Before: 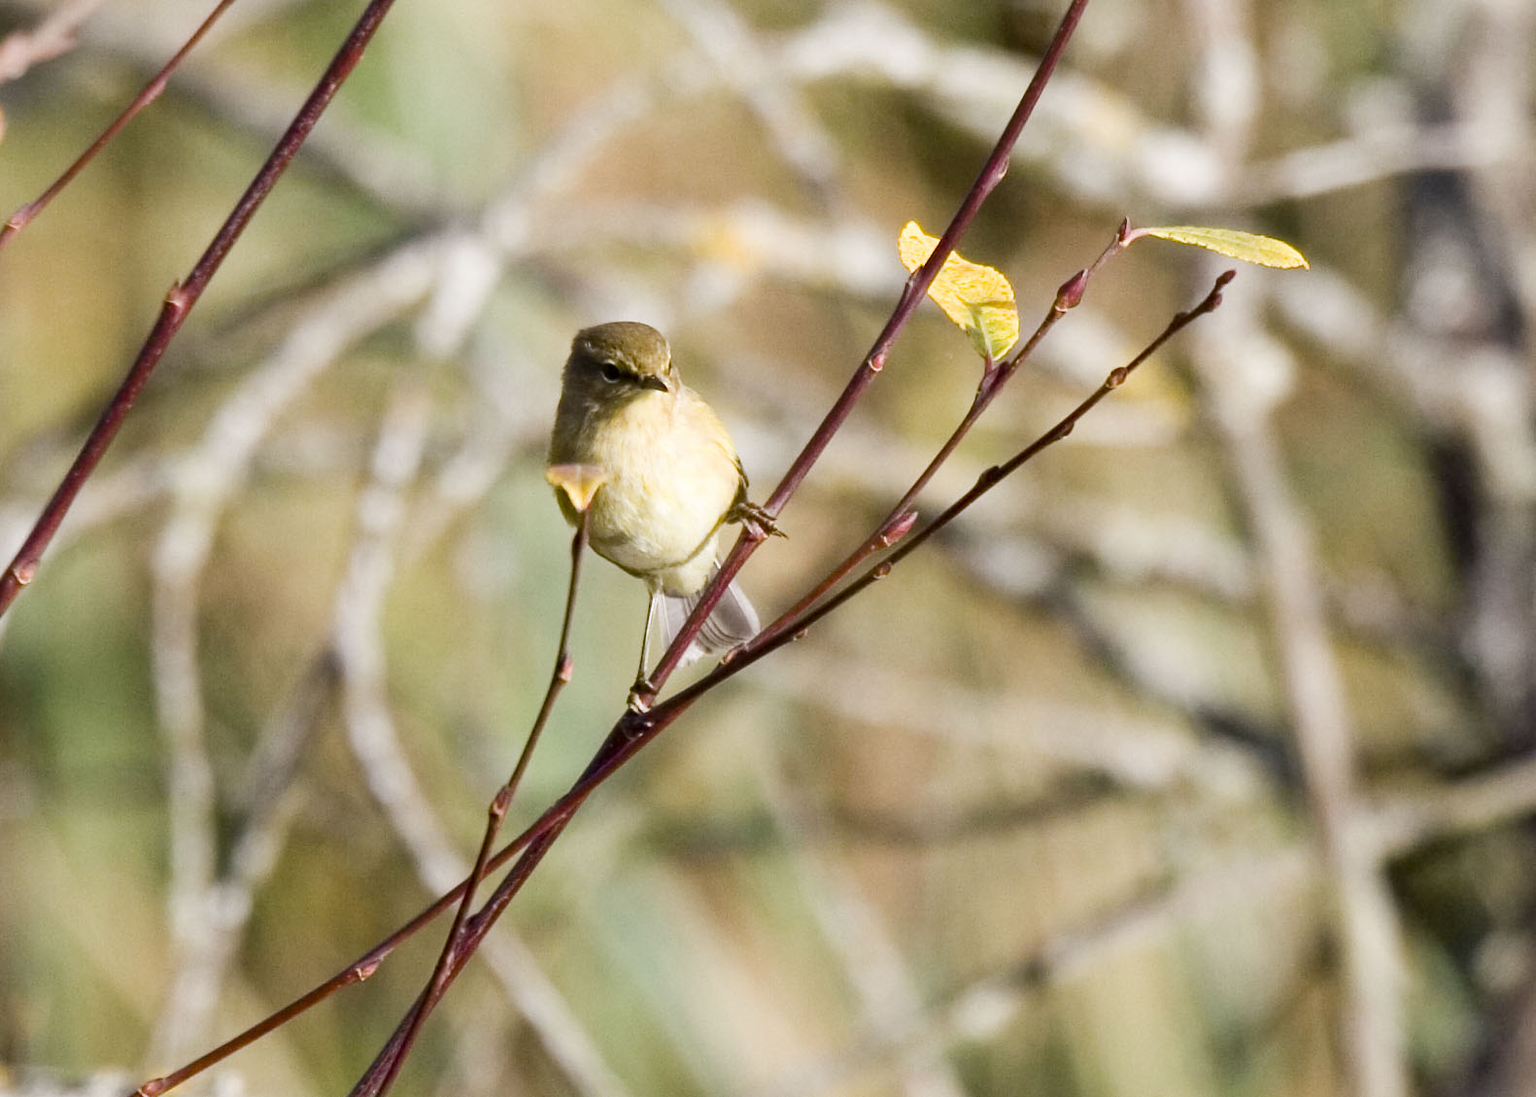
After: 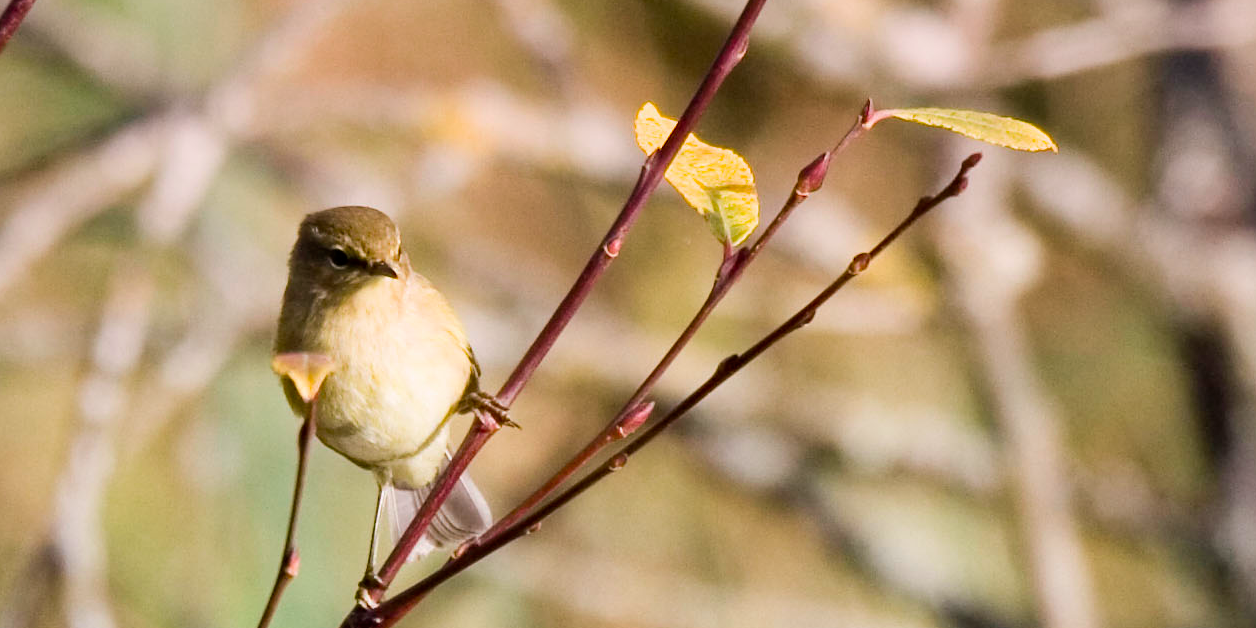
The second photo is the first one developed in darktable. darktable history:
crop: left 18.38%, top 11.092%, right 2.134%, bottom 33.217%
graduated density: density 0.38 EV, hardness 21%, rotation -6.11°, saturation 32%
velvia: on, module defaults
